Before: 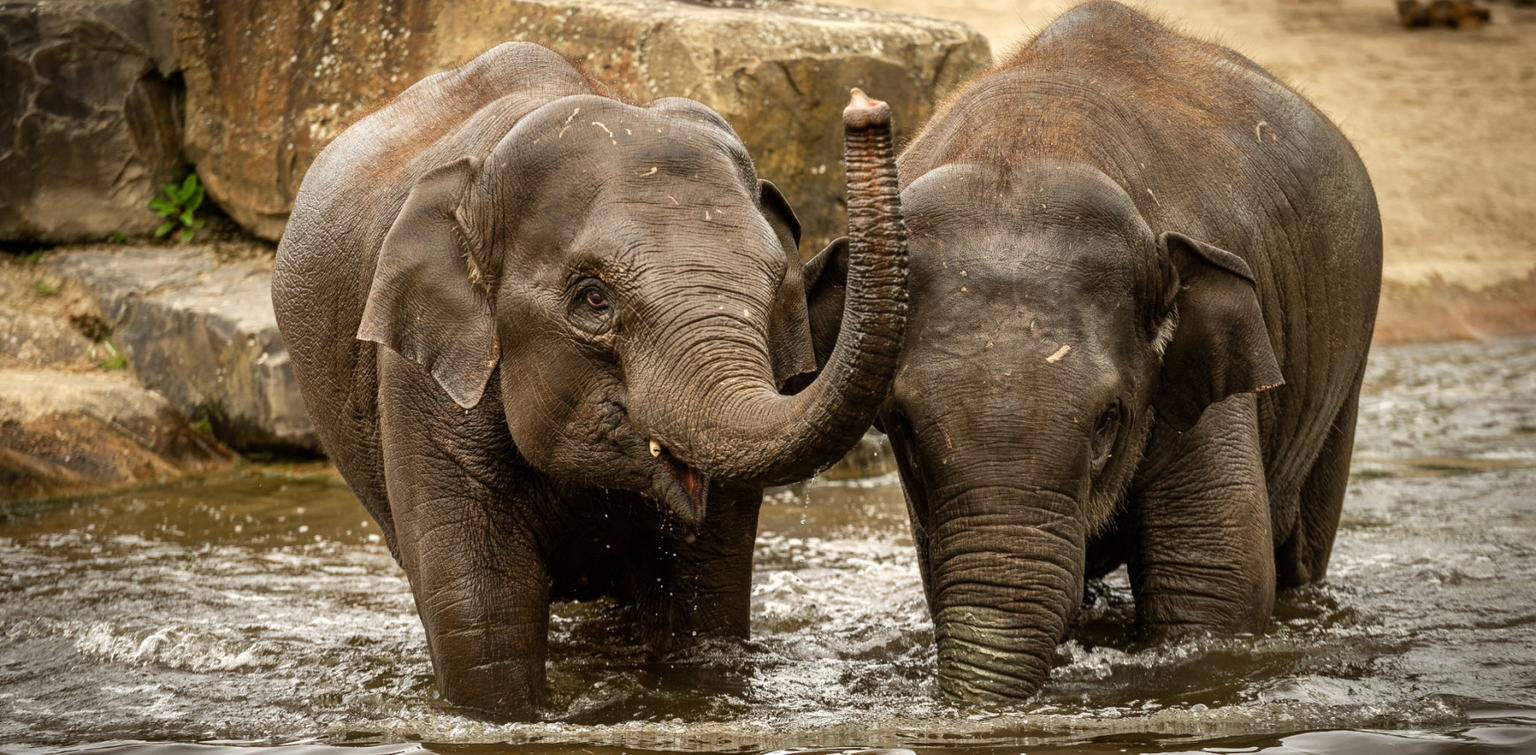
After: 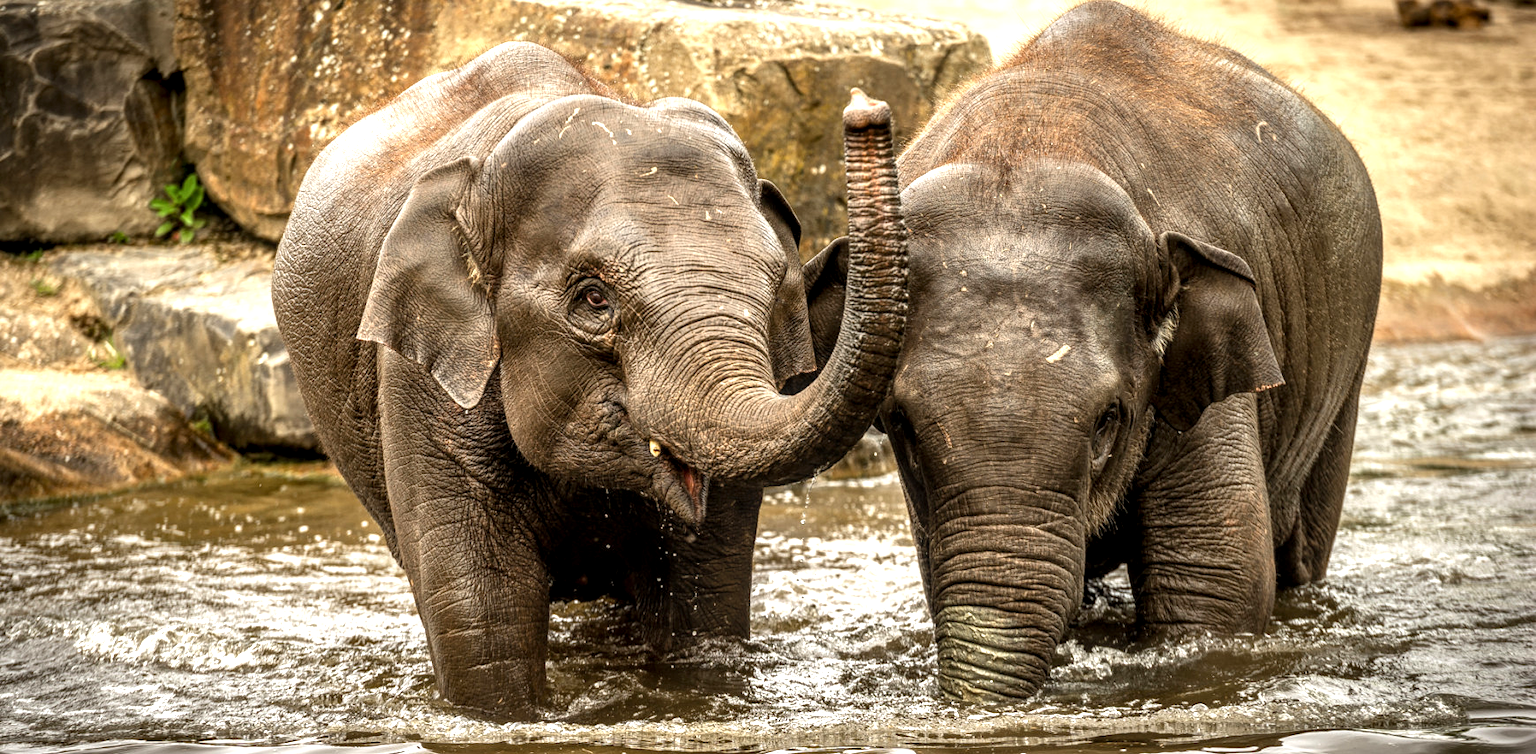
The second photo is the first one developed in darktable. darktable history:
exposure: exposure 0.564 EV, compensate highlight preservation false
local contrast: highlights 61%, detail 143%, midtone range 0.428
levels: levels [0, 0.474, 0.947]
